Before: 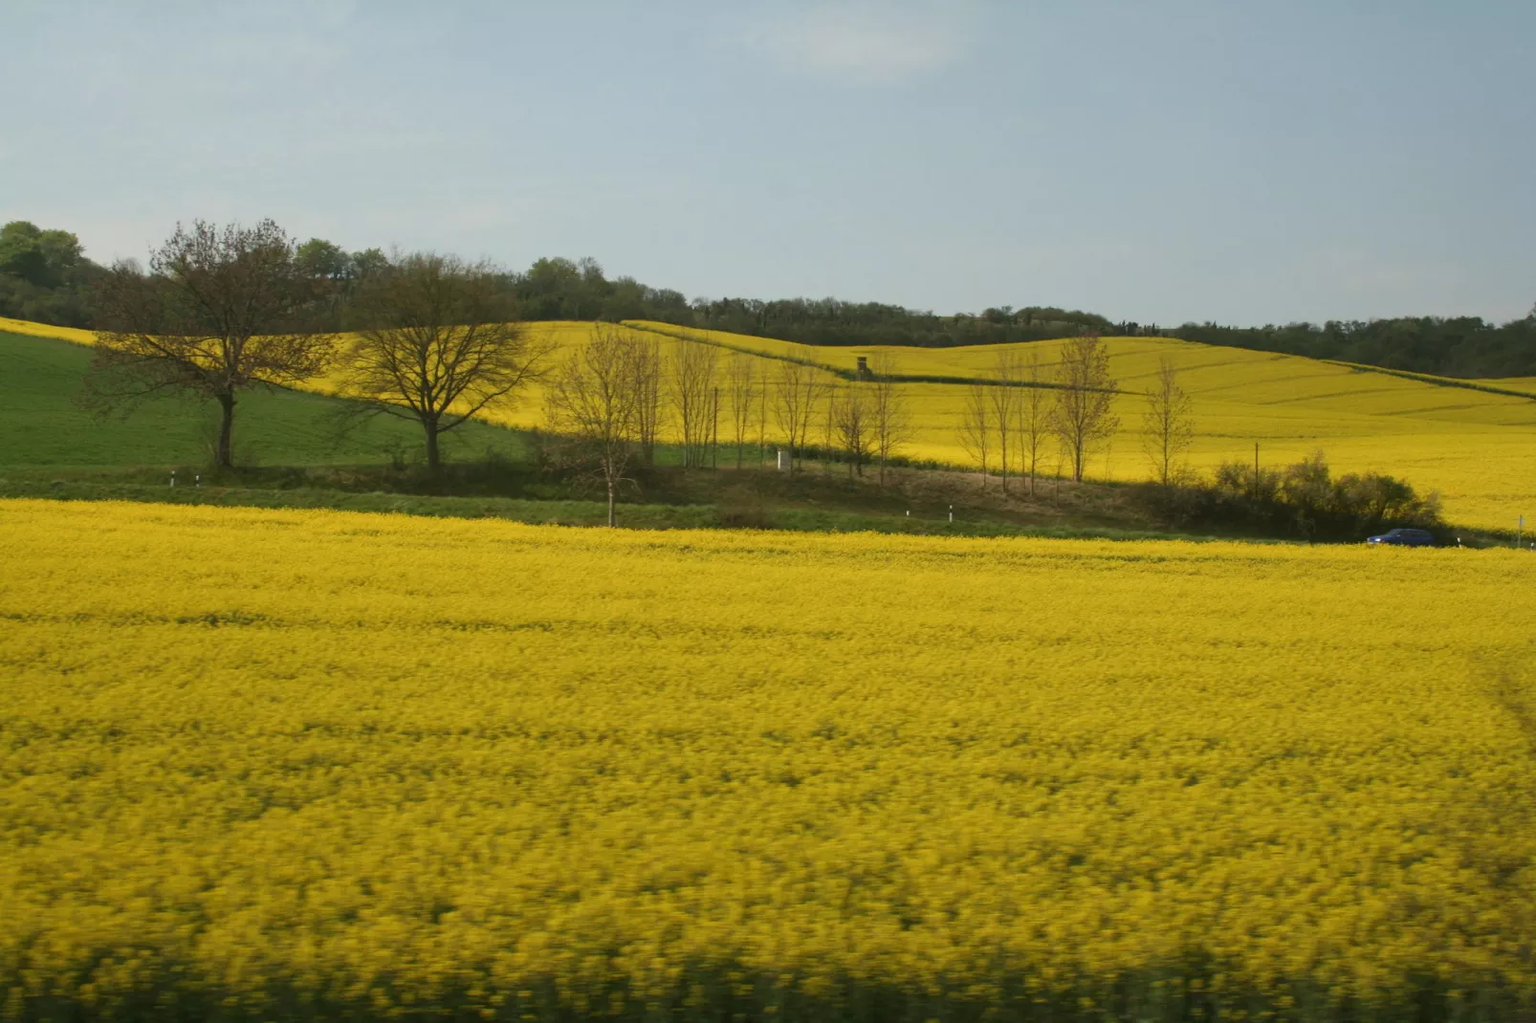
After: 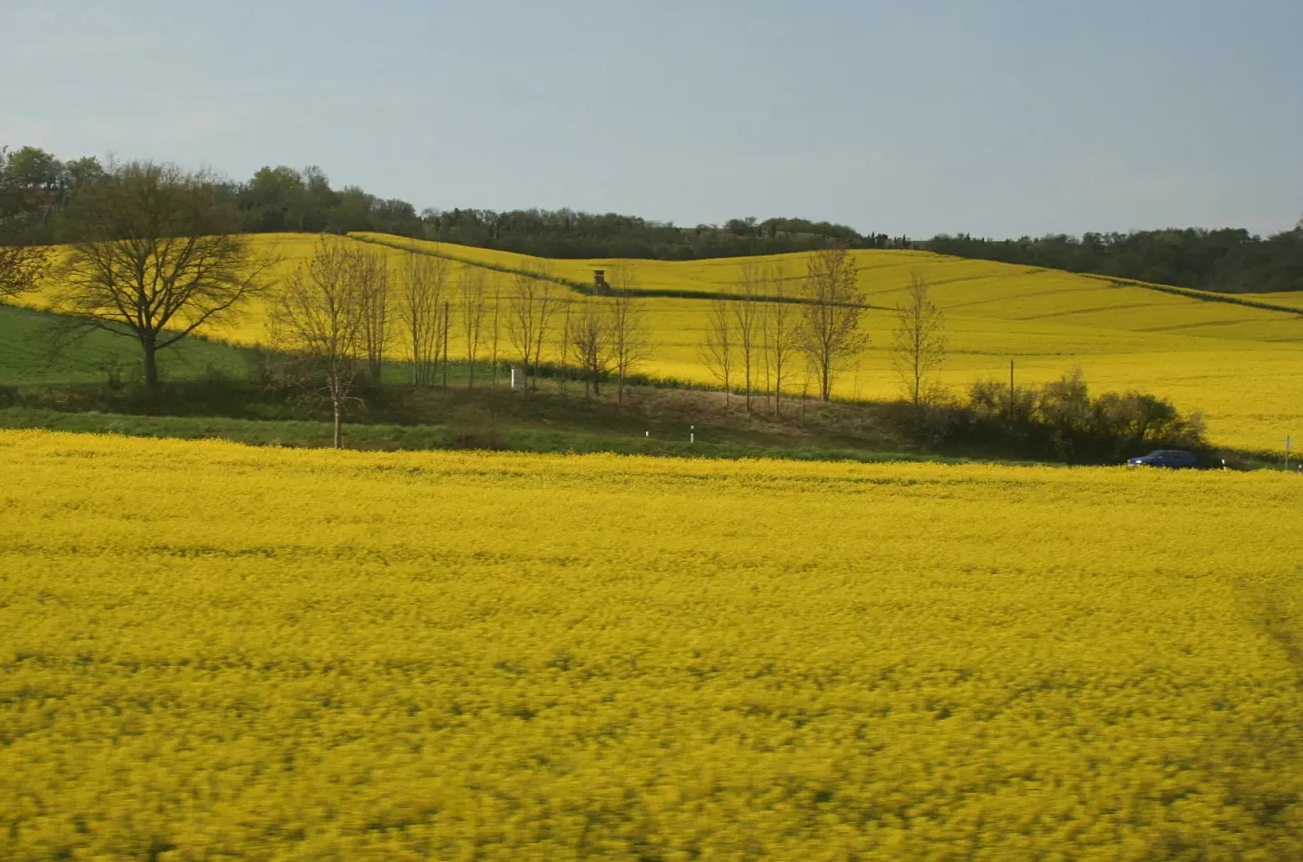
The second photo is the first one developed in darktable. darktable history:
sharpen: amount 0.209
shadows and highlights: radius 126.84, shadows 30.32, highlights -30.53, low approximation 0.01, soften with gaussian
crop: left 18.835%, top 9.651%, right 0.001%, bottom 9.716%
